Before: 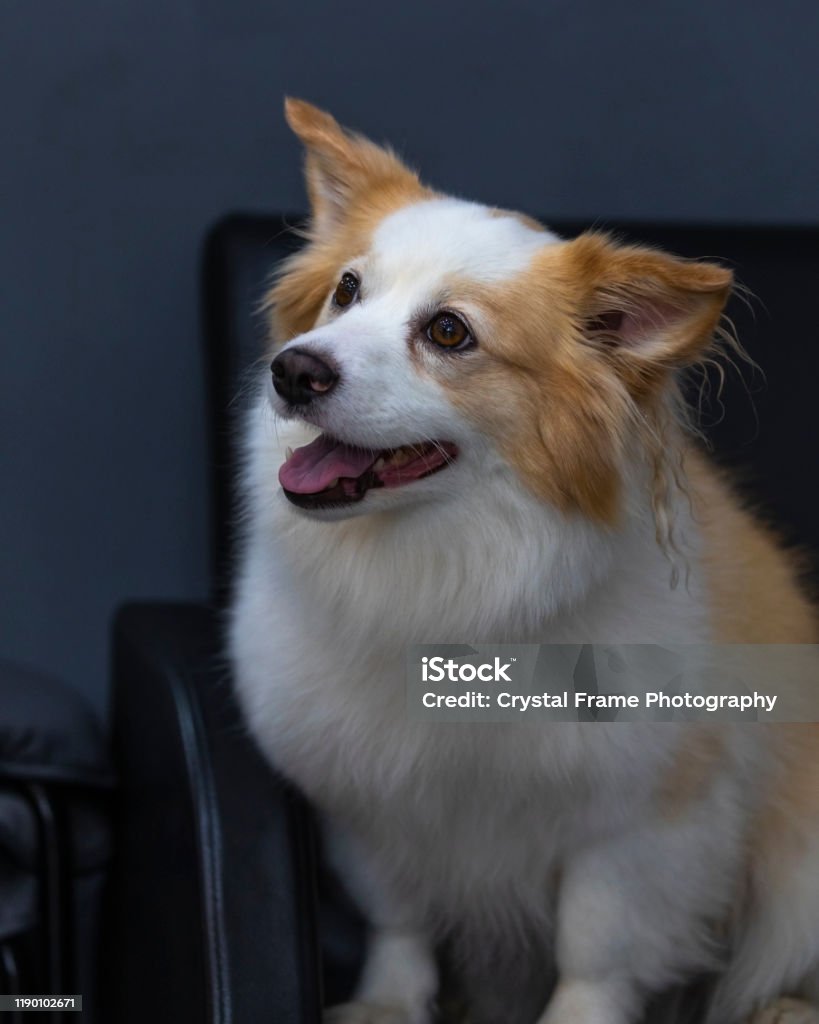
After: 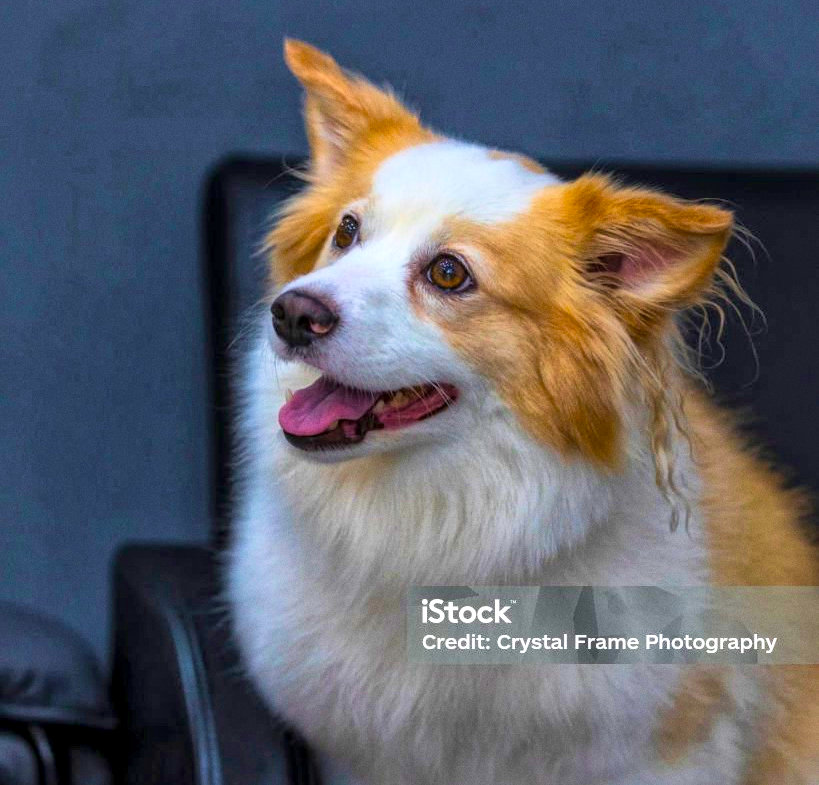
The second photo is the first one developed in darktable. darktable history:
color balance rgb: perceptual saturation grading › global saturation 30%, global vibrance 20%
exposure: black level correction 0, exposure 1.2 EV, compensate highlight preservation false
crop: top 5.667%, bottom 17.637%
global tonemap: drago (1, 100), detail 1
grain: coarseness 0.09 ISO, strength 16.61%
velvia: on, module defaults
local contrast: on, module defaults
